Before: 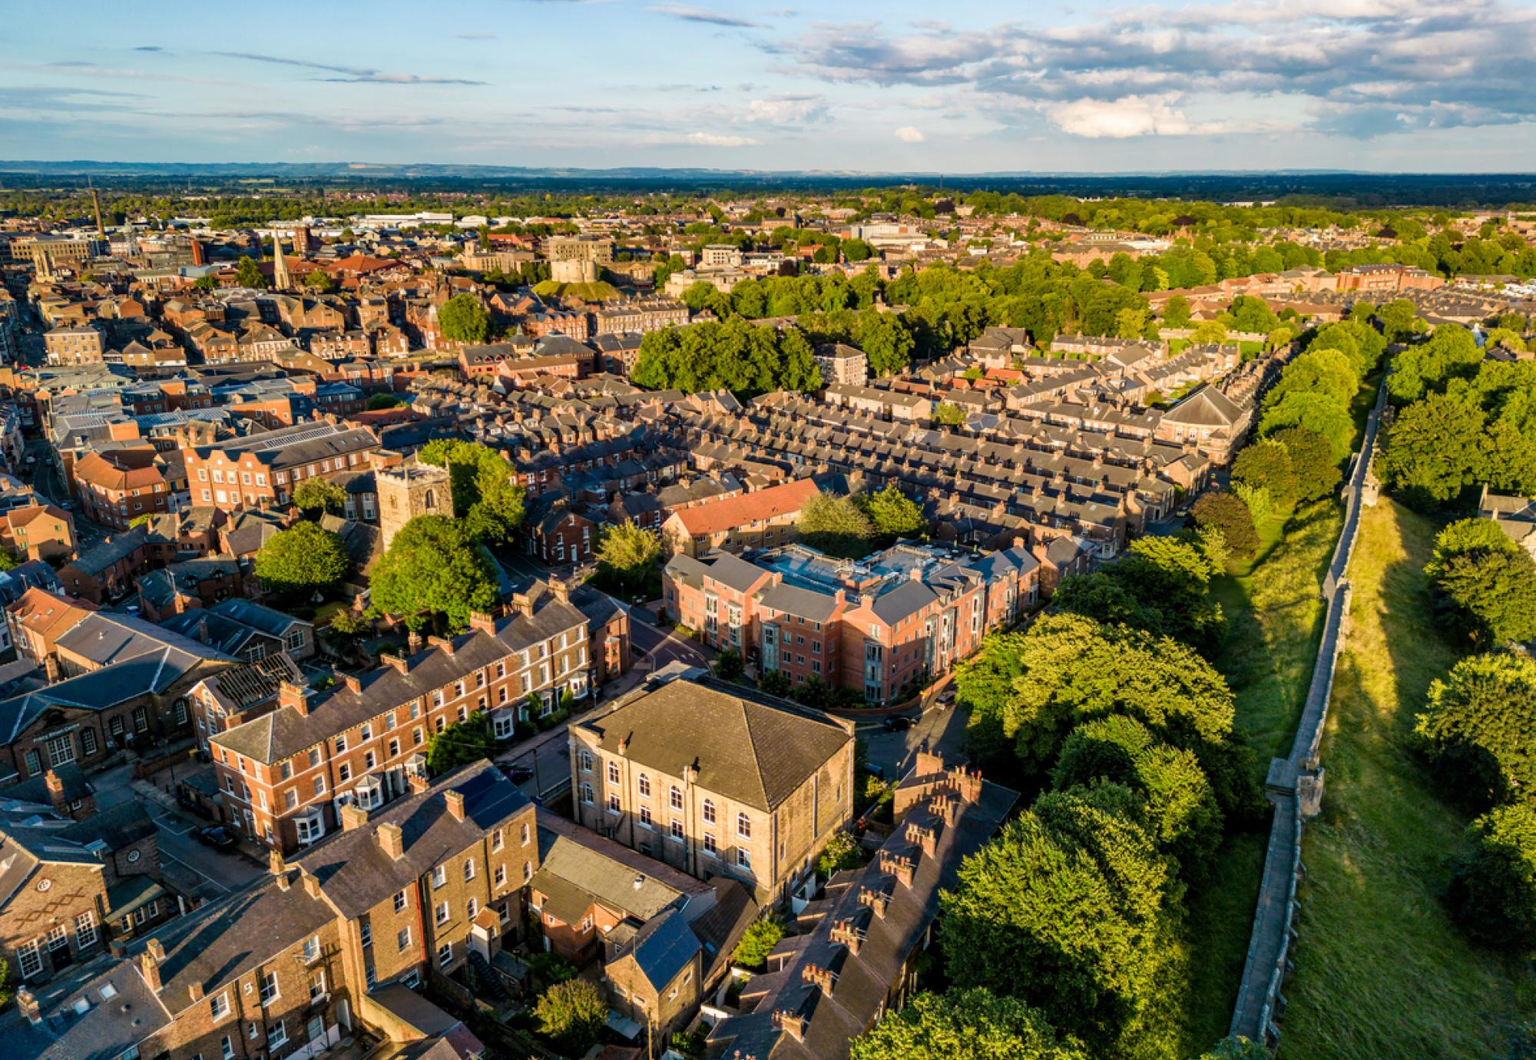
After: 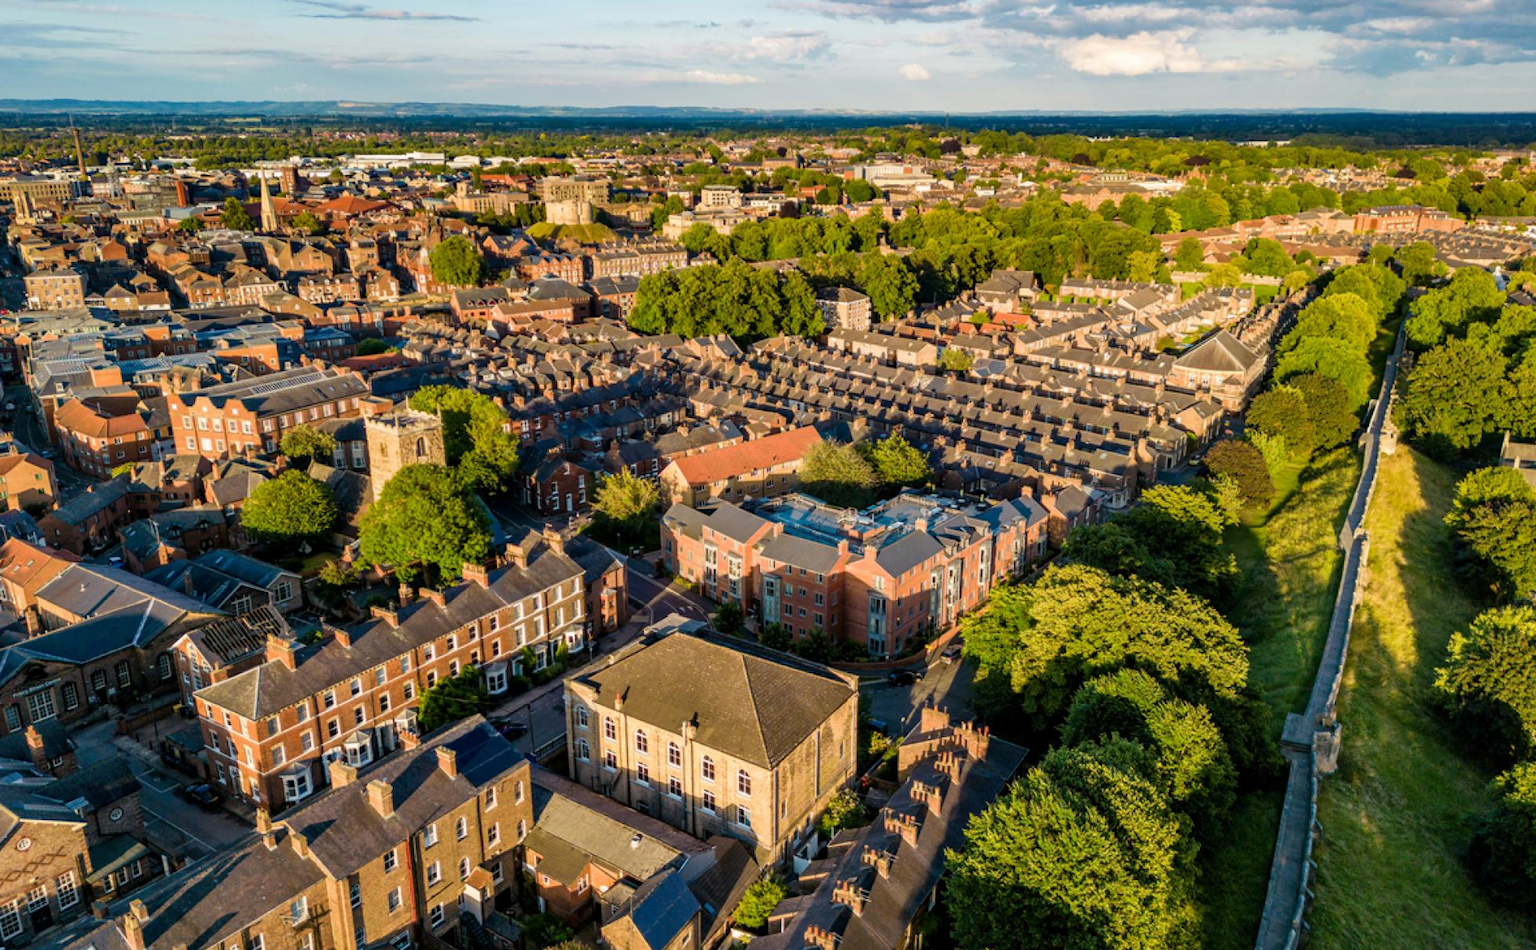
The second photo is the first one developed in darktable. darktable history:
crop: left 1.384%, top 6.089%, right 1.407%, bottom 6.723%
